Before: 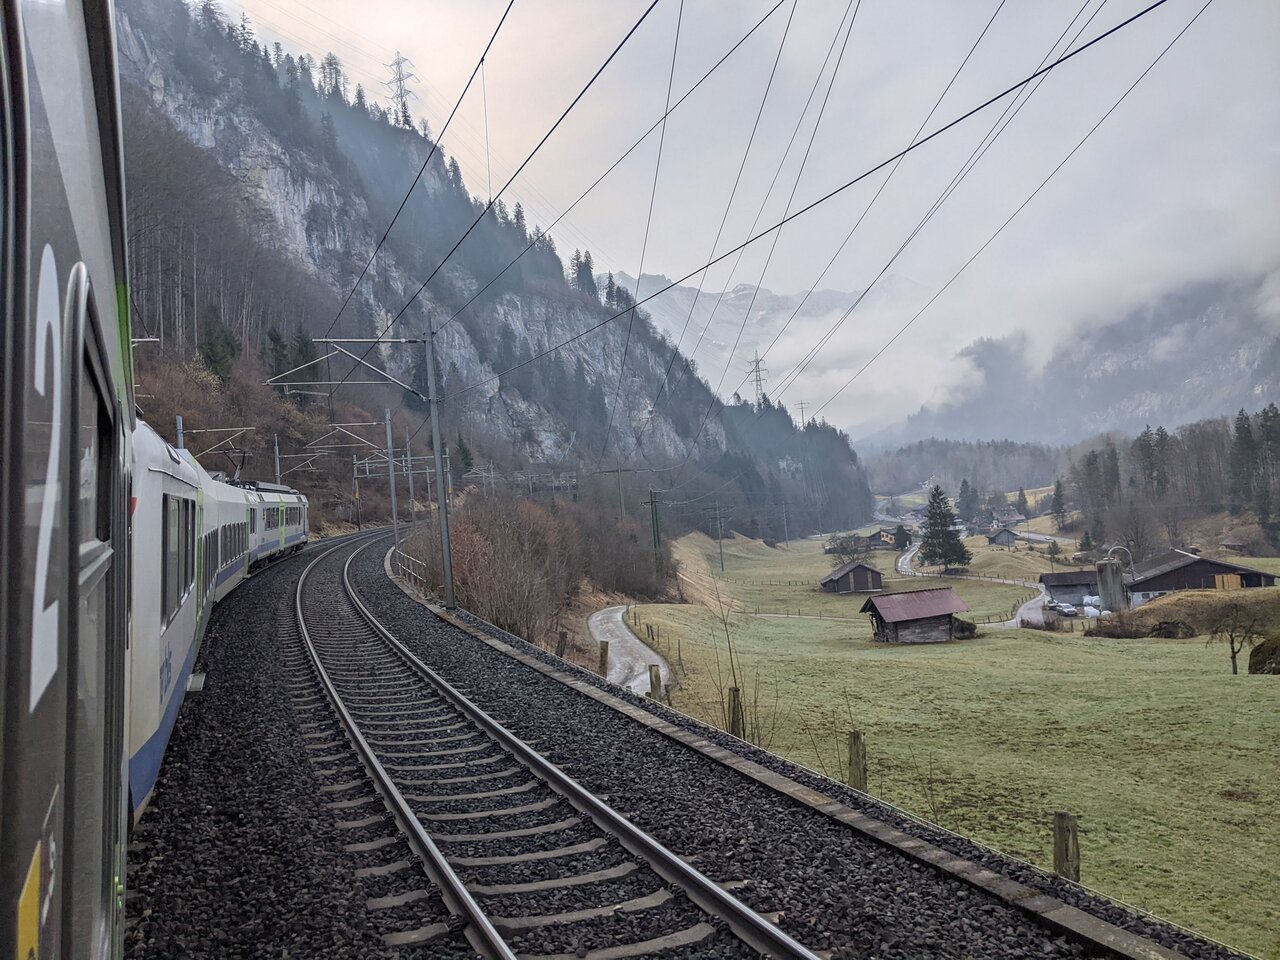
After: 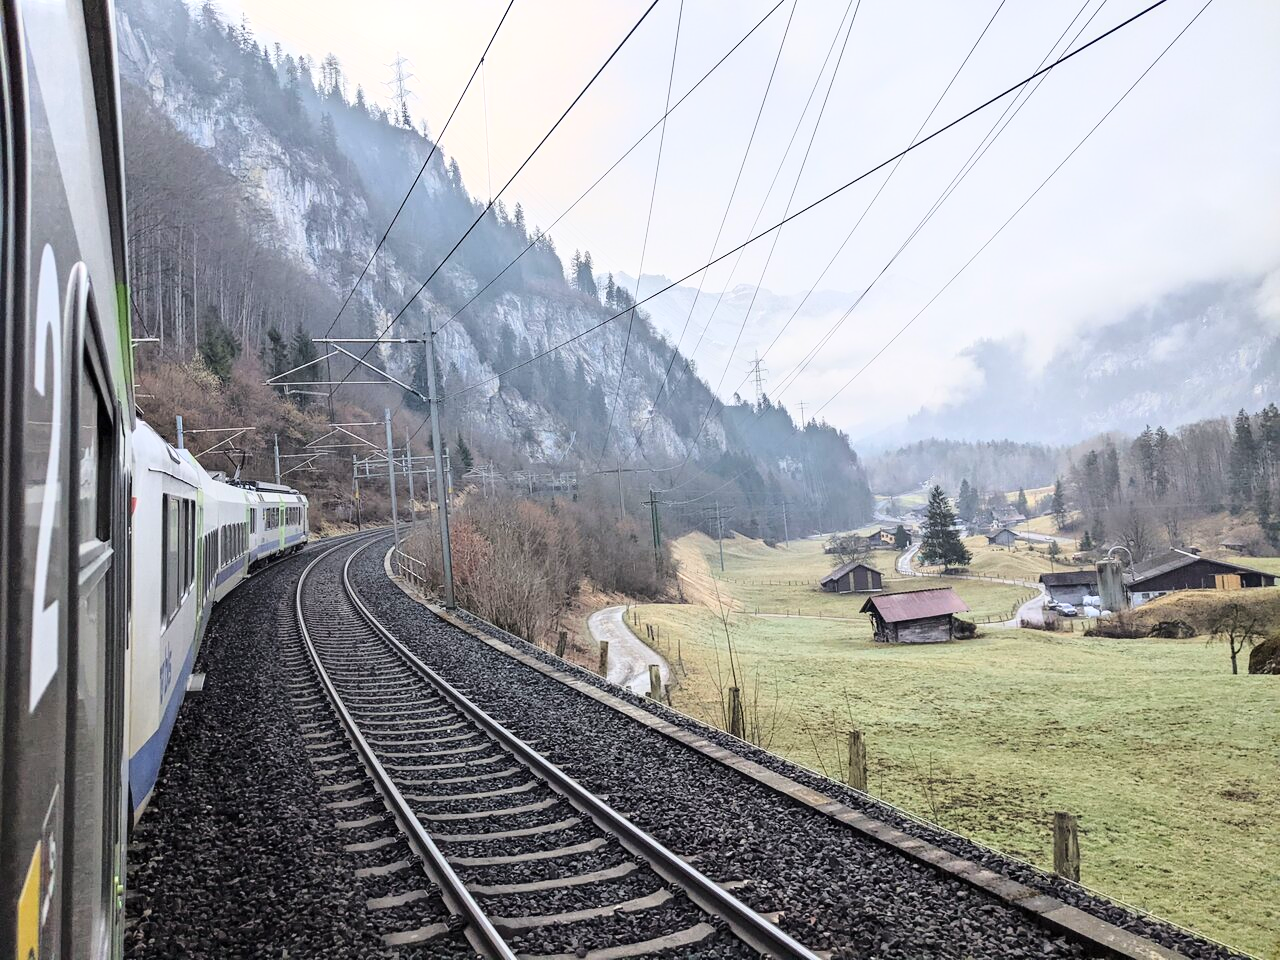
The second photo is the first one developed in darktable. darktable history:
base curve: curves: ch0 [(0, 0) (0.028, 0.03) (0.121, 0.232) (0.46, 0.748) (0.859, 0.968) (1, 1)]
white balance: emerald 1
exposure: exposure 0.191 EV, compensate highlight preservation false
